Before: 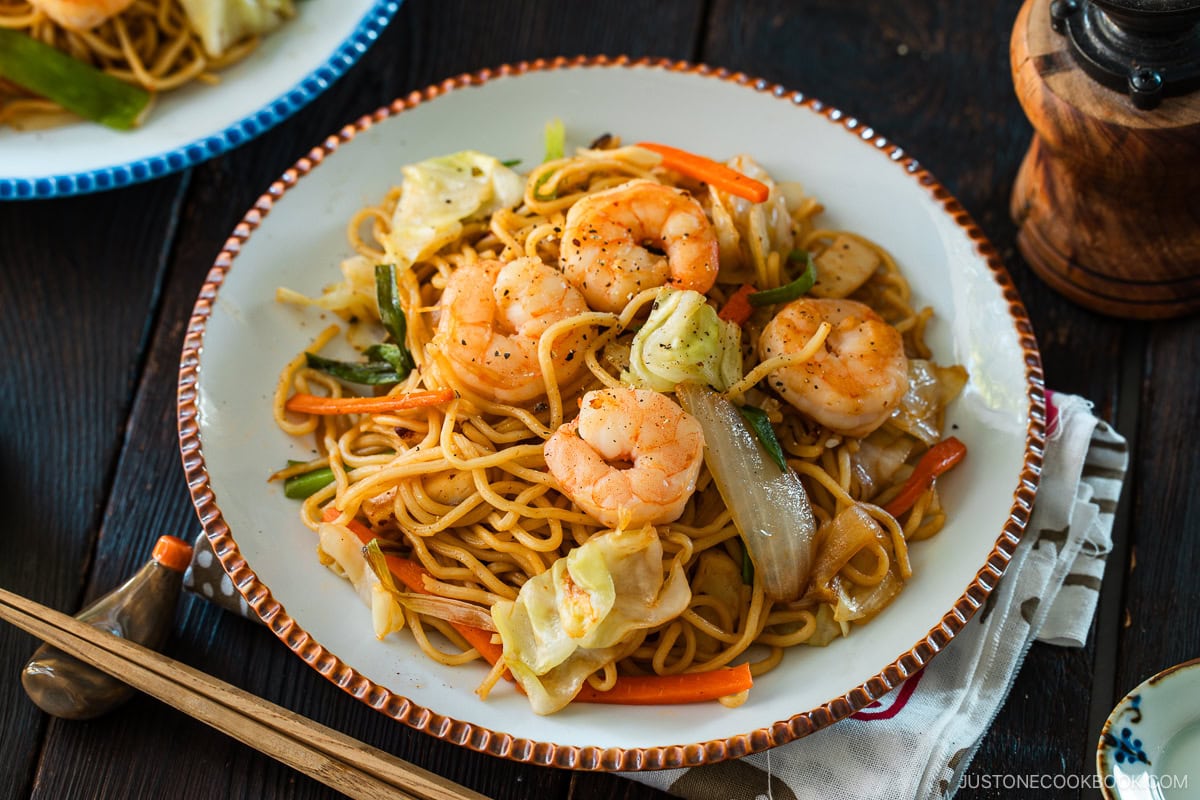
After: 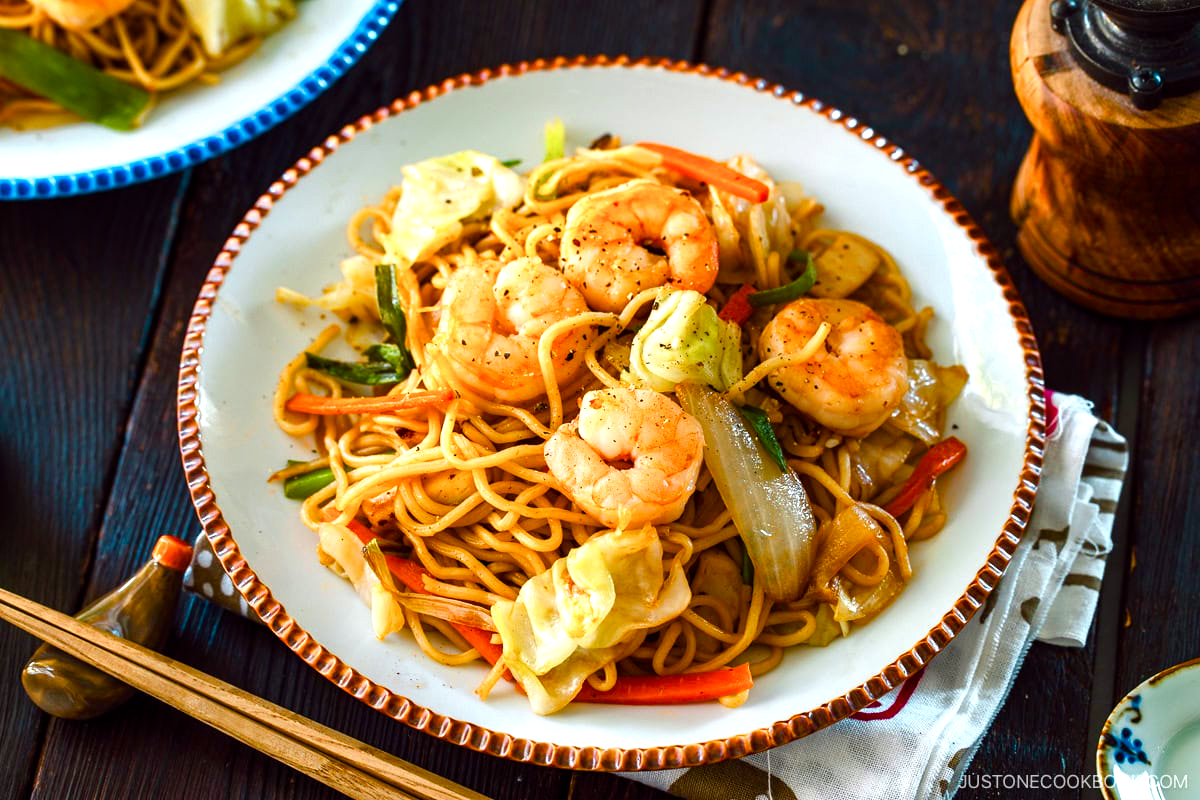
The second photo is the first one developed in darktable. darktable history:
color balance rgb: perceptual saturation grading › global saturation 20%, perceptual saturation grading › highlights -50%, perceptual saturation grading › shadows 30%, perceptual brilliance grading › global brilliance 10%, perceptual brilliance grading › shadows 15%
color balance: lift [1, 1.001, 0.999, 1.001], gamma [1, 1.004, 1.007, 0.993], gain [1, 0.991, 0.987, 1.013], contrast 10%, output saturation 120%
